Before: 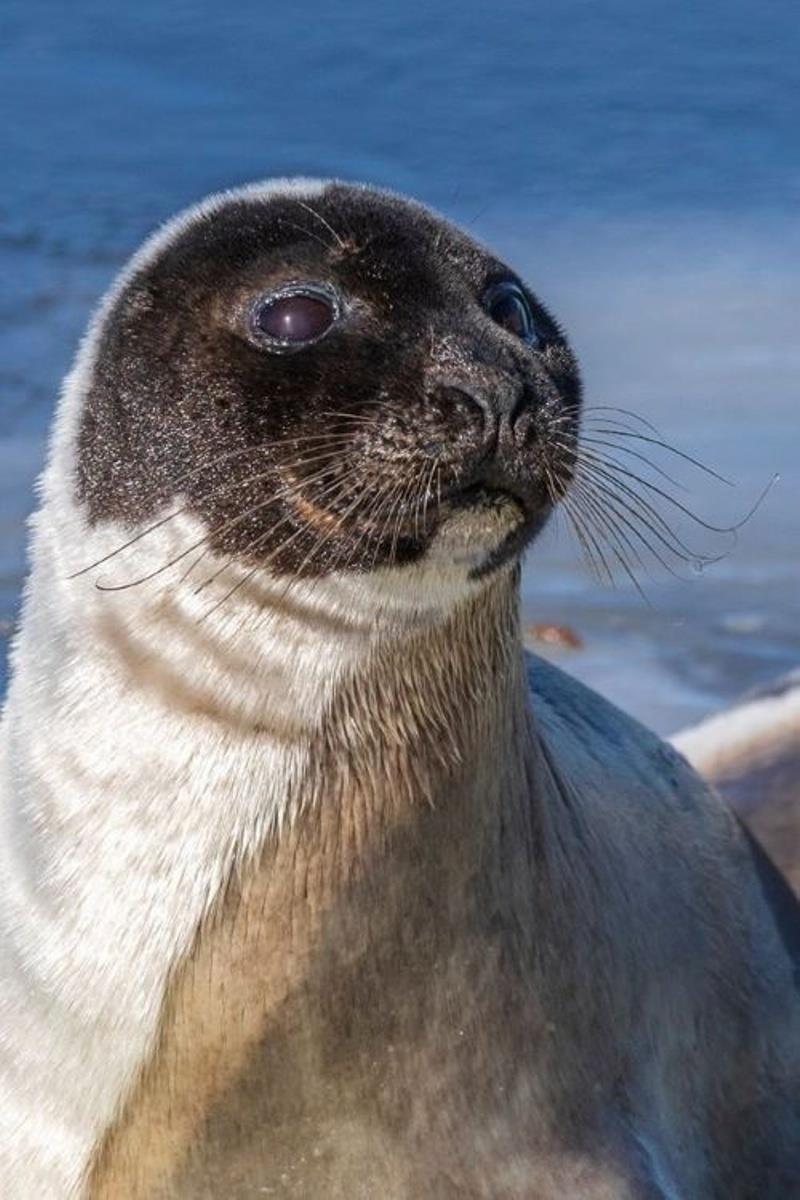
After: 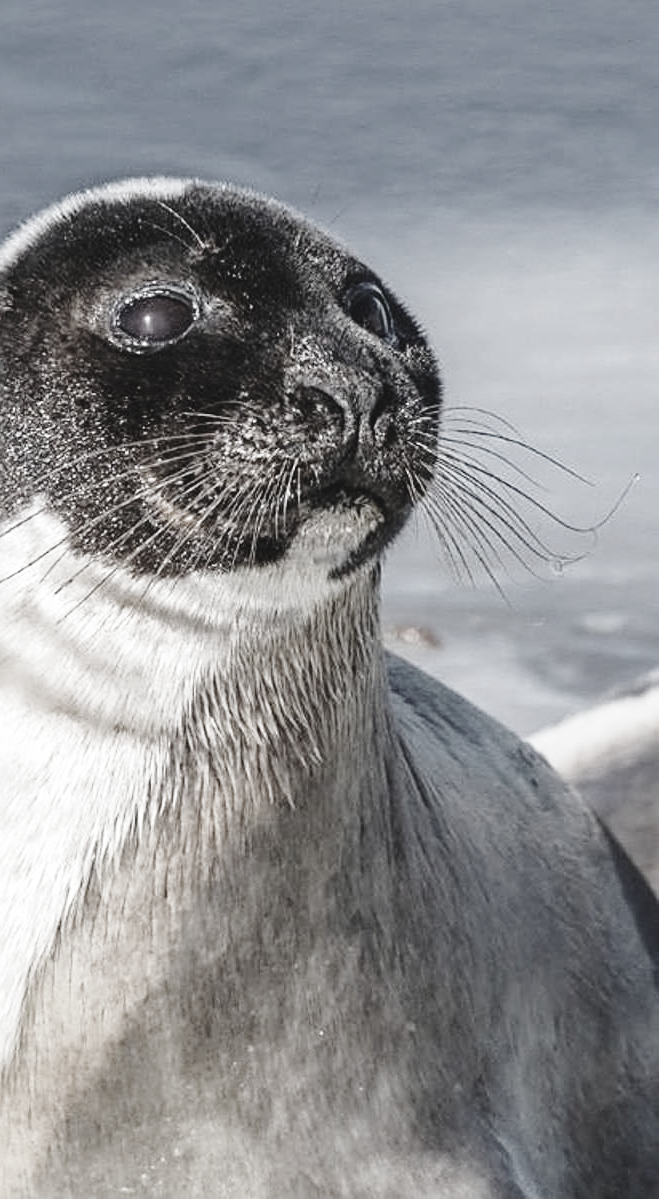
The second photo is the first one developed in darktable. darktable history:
color correction: highlights b* -0.054, saturation 0.169
color balance rgb: global offset › luminance 0.774%, perceptual saturation grading › global saturation 20%, perceptual saturation grading › highlights -49.224%, perceptual saturation grading › shadows 25.753%, perceptual brilliance grading › global brilliance 2.874%, perceptual brilliance grading › highlights -3.021%, perceptual brilliance grading › shadows 2.912%, global vibrance 20.482%
base curve: curves: ch0 [(0, 0) (0.028, 0.03) (0.121, 0.232) (0.46, 0.748) (0.859, 0.968) (1, 1)], preserve colors none
crop: left 17.507%, bottom 0.016%
sharpen: on, module defaults
